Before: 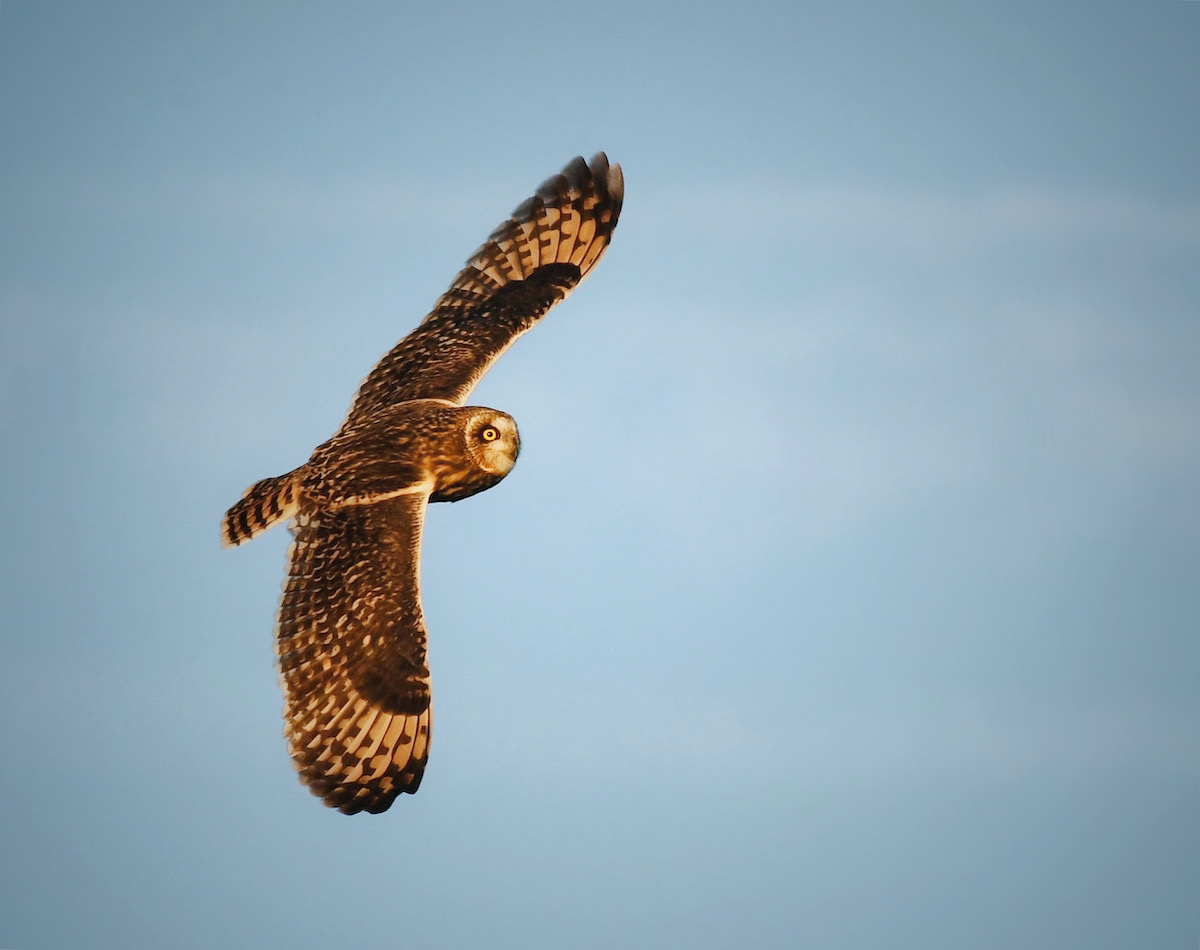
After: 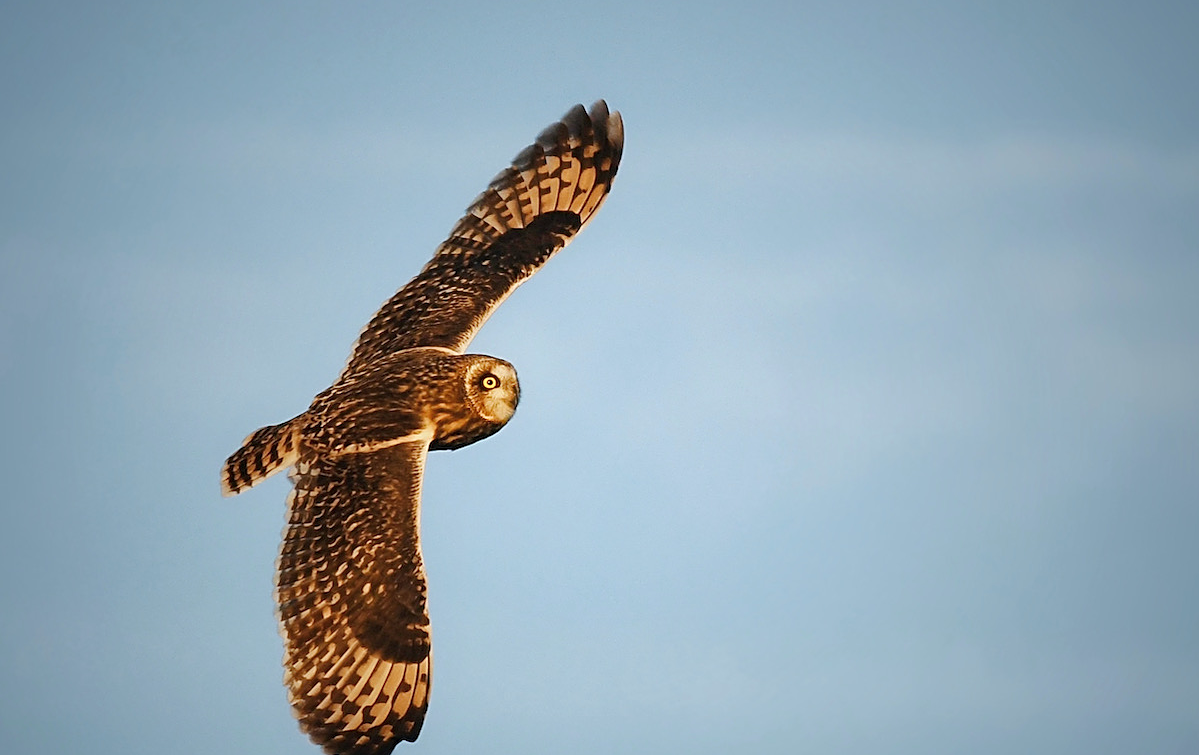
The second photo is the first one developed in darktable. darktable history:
crop and rotate: top 5.669%, bottom 14.789%
sharpen: on, module defaults
